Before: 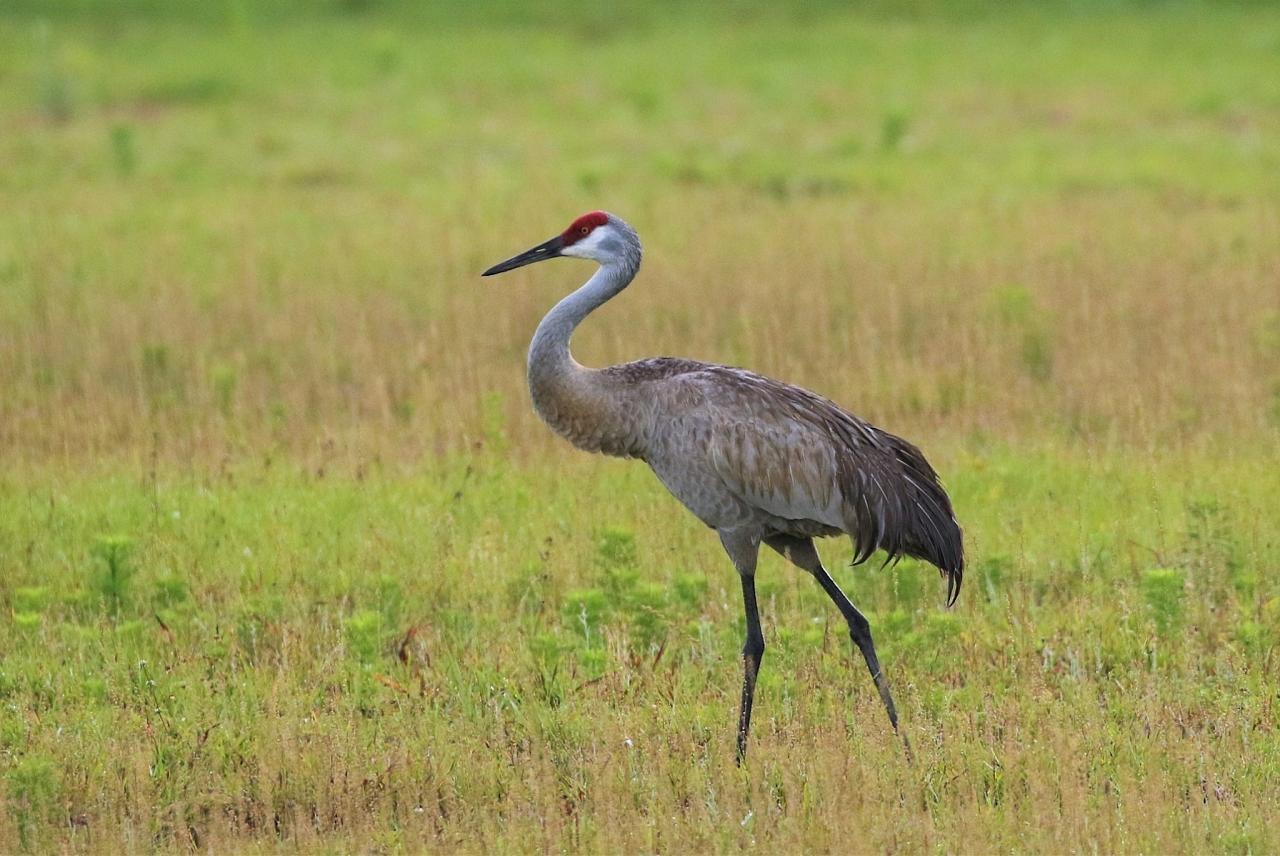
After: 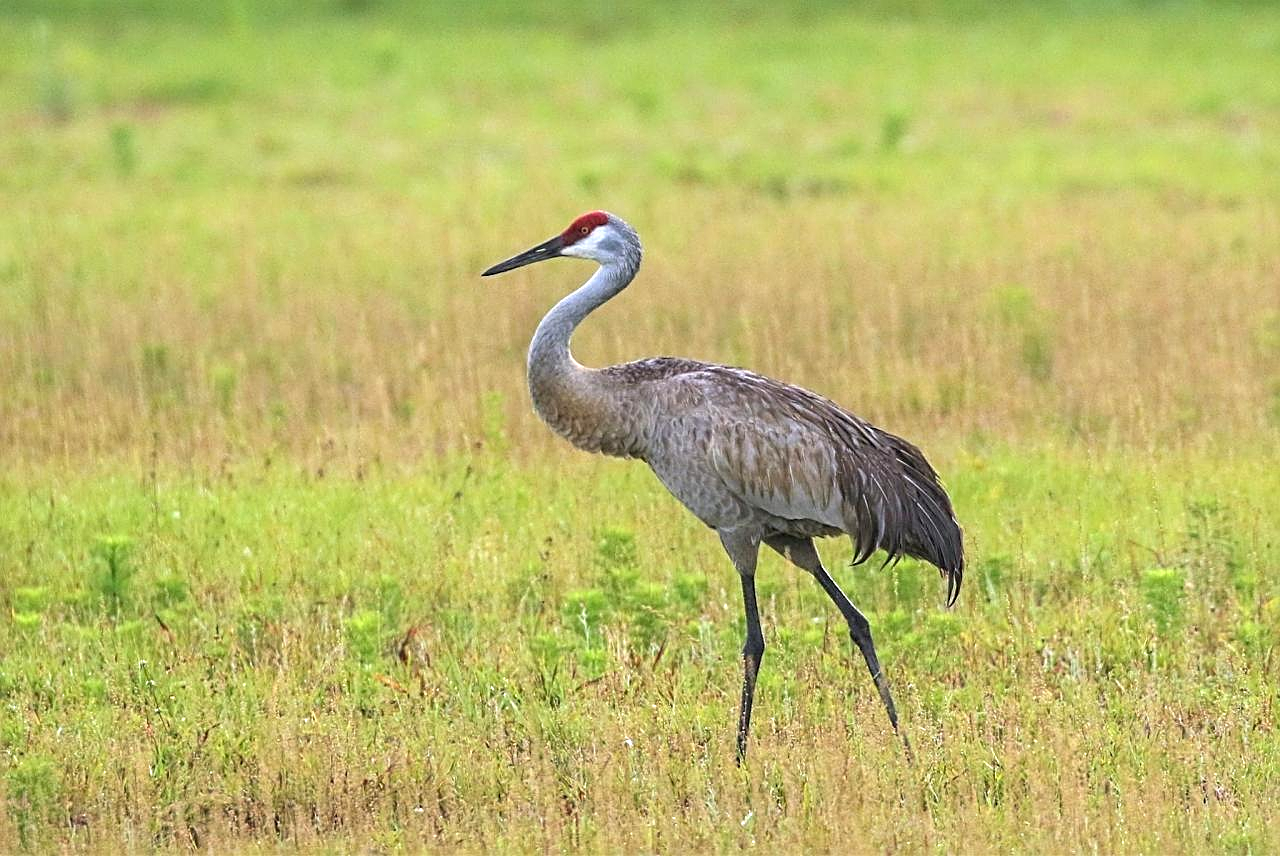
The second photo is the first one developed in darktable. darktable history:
sharpen: radius 2.767
exposure: exposure 0.6 EV, compensate highlight preservation false
local contrast: detail 110%
